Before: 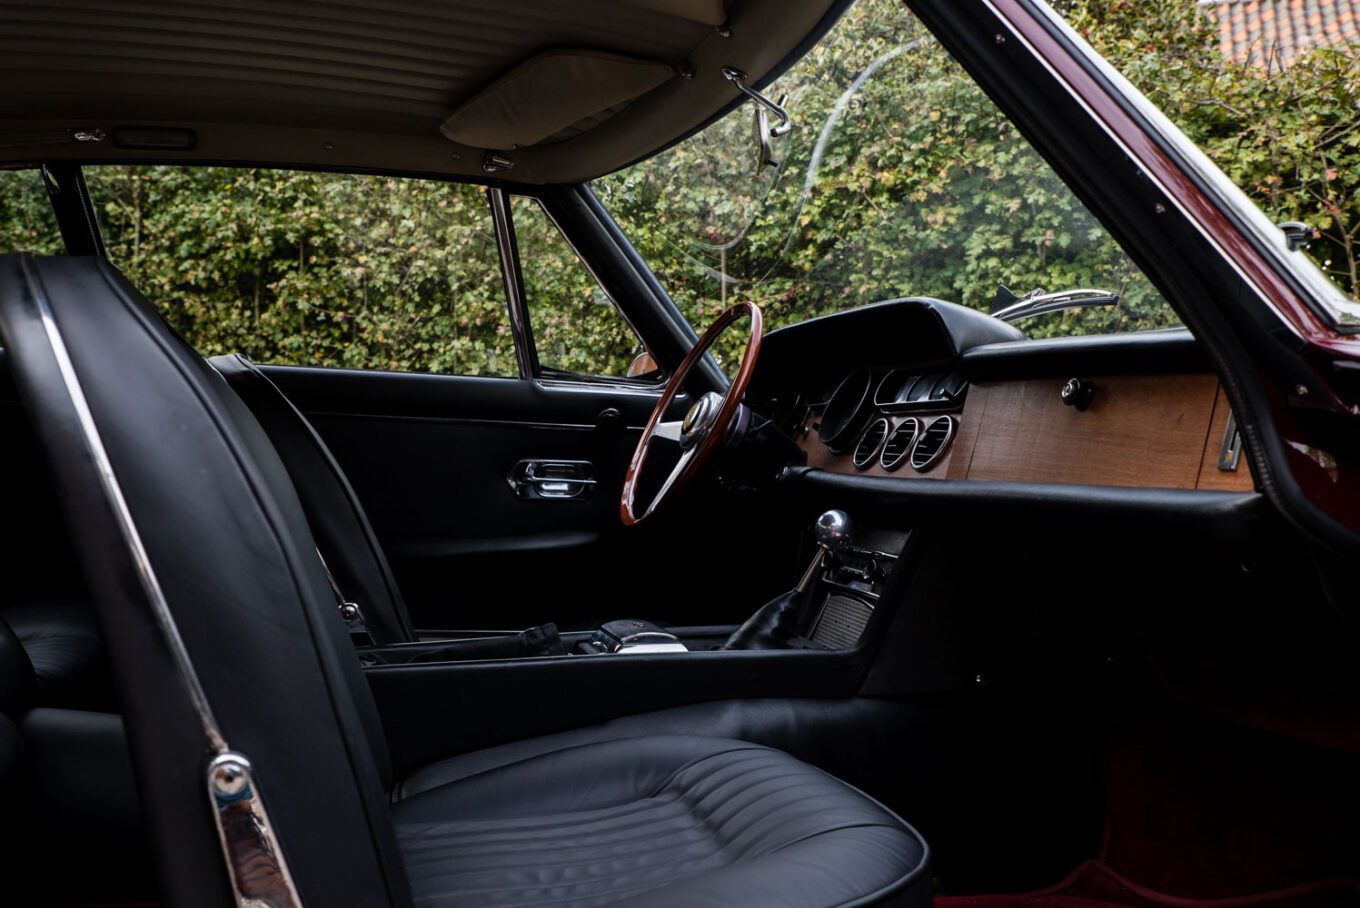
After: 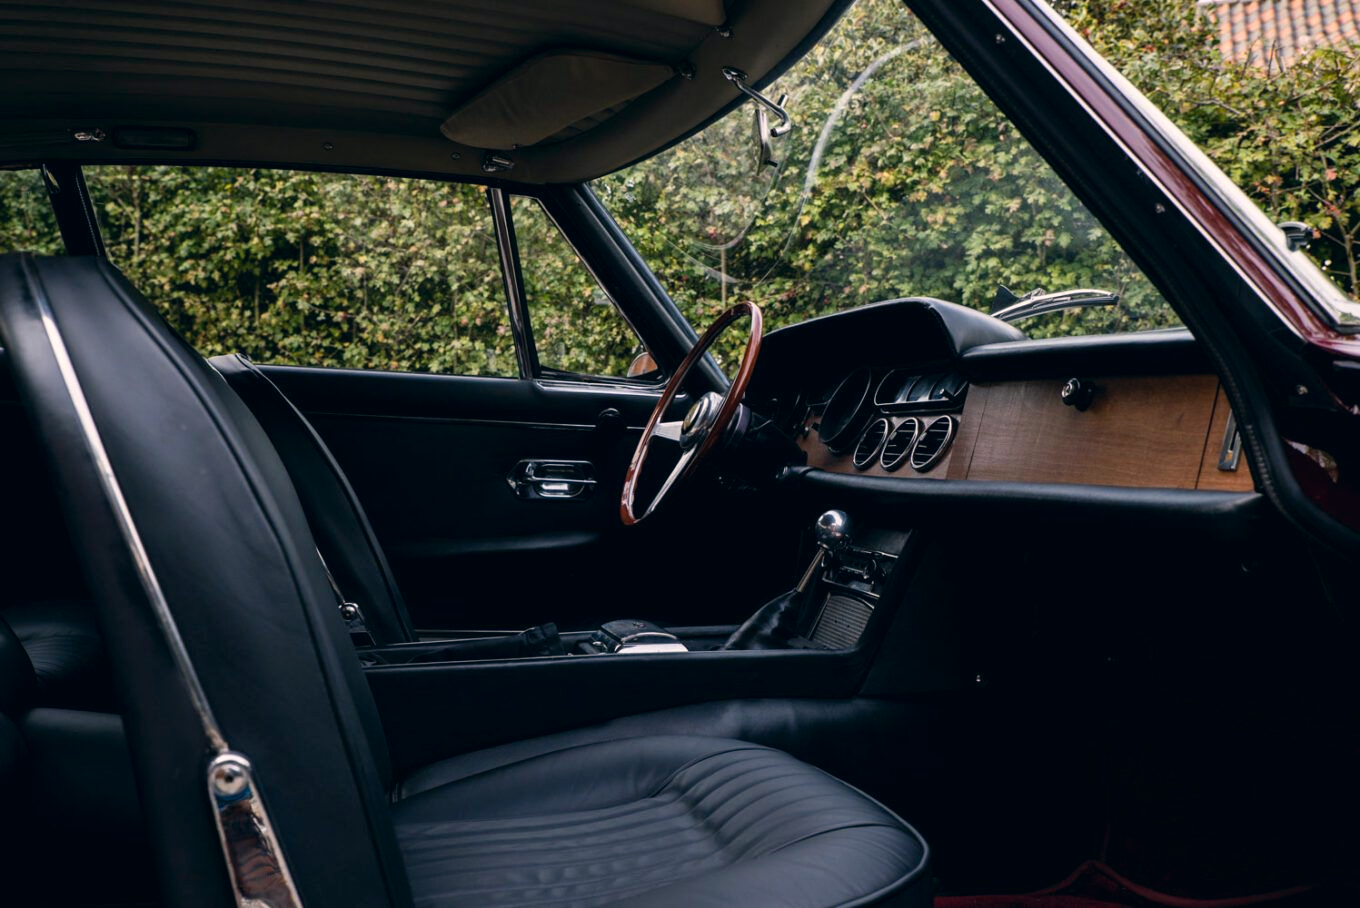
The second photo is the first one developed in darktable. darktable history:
color correction: highlights a* 5.34, highlights b* 5.3, shadows a* -4.78, shadows b* -5.18
